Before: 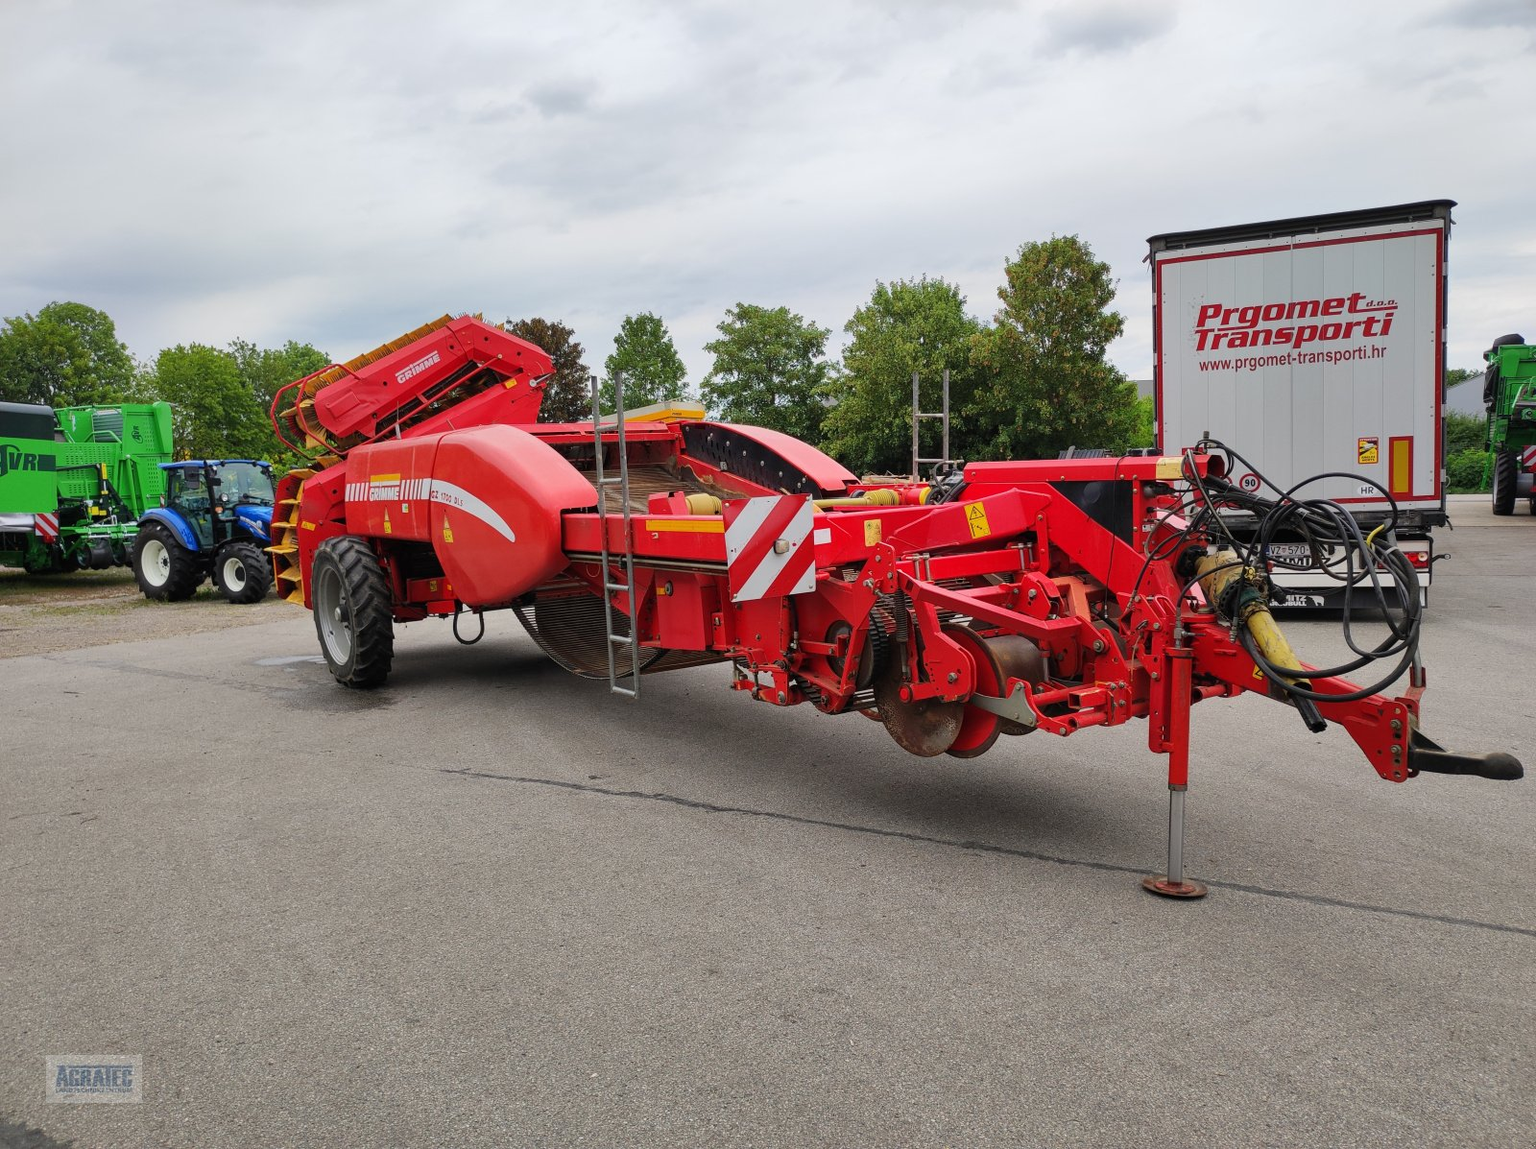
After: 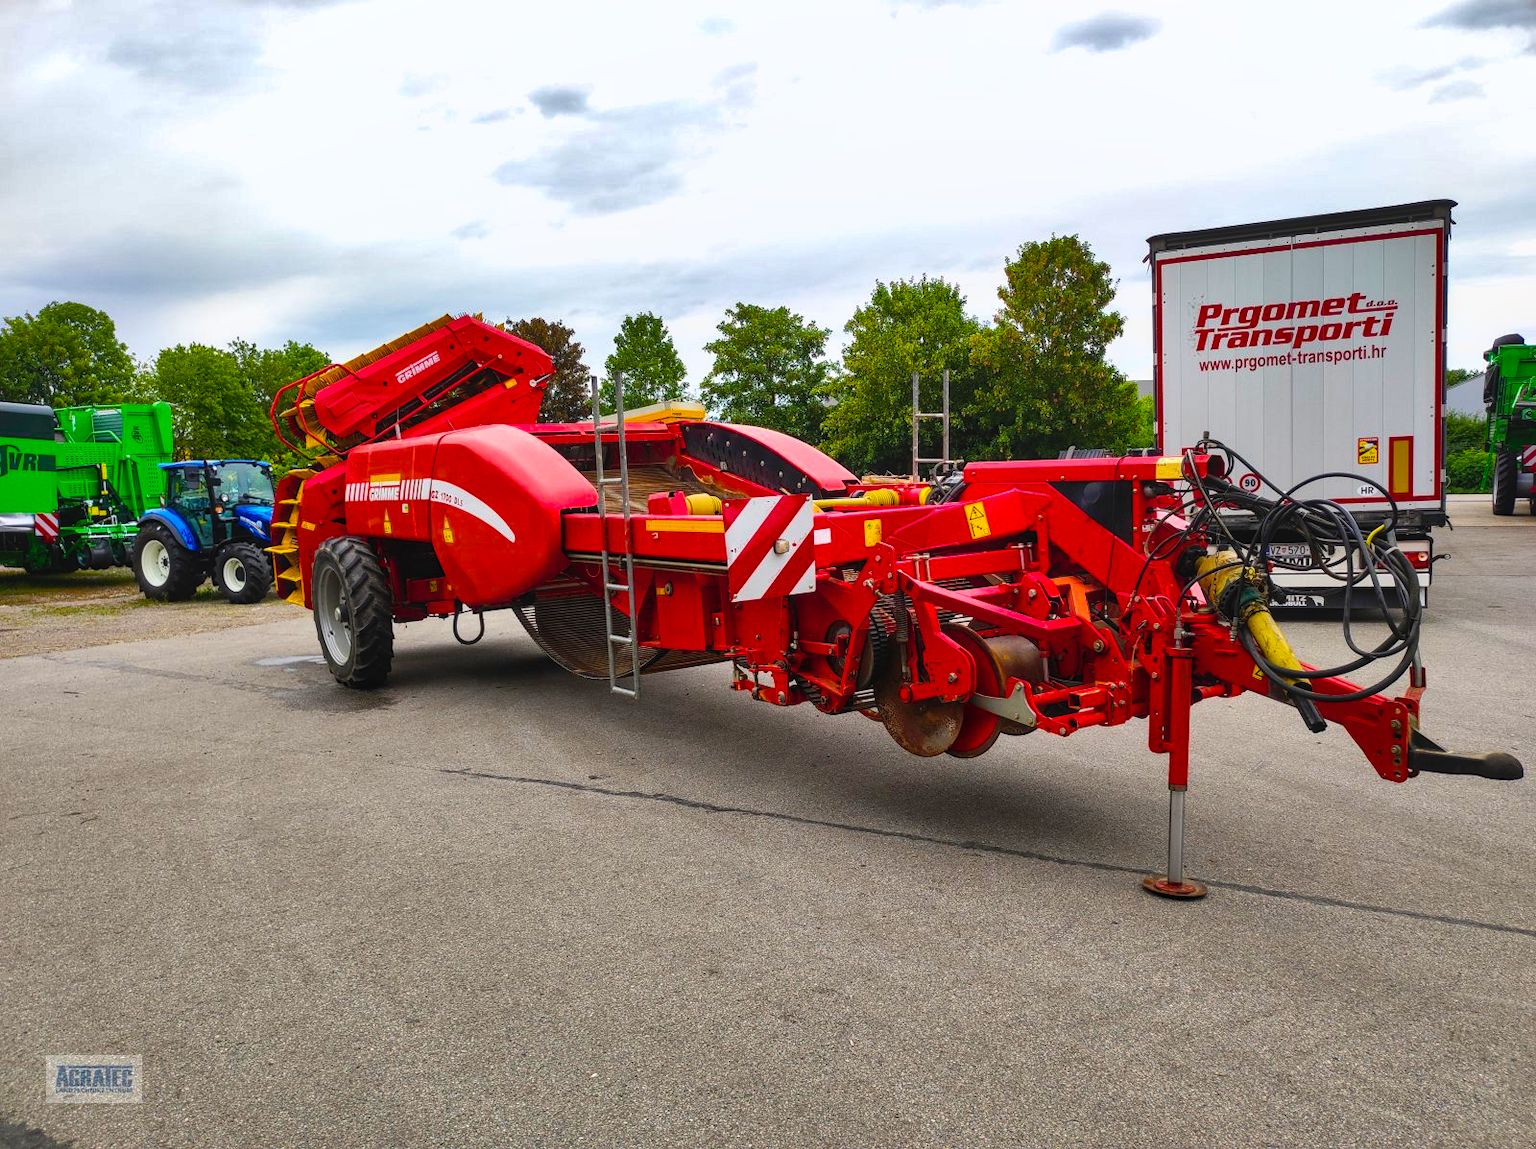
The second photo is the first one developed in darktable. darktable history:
shadows and highlights: shadows 40, highlights -54, highlights color adjustment 46%, low approximation 0.01, soften with gaussian
local contrast: detail 110%
color balance rgb: linear chroma grading › global chroma 9%, perceptual saturation grading › global saturation 36%, perceptual saturation grading › shadows 35%, perceptual brilliance grading › global brilliance 15%, perceptual brilliance grading › shadows -35%, global vibrance 15%
